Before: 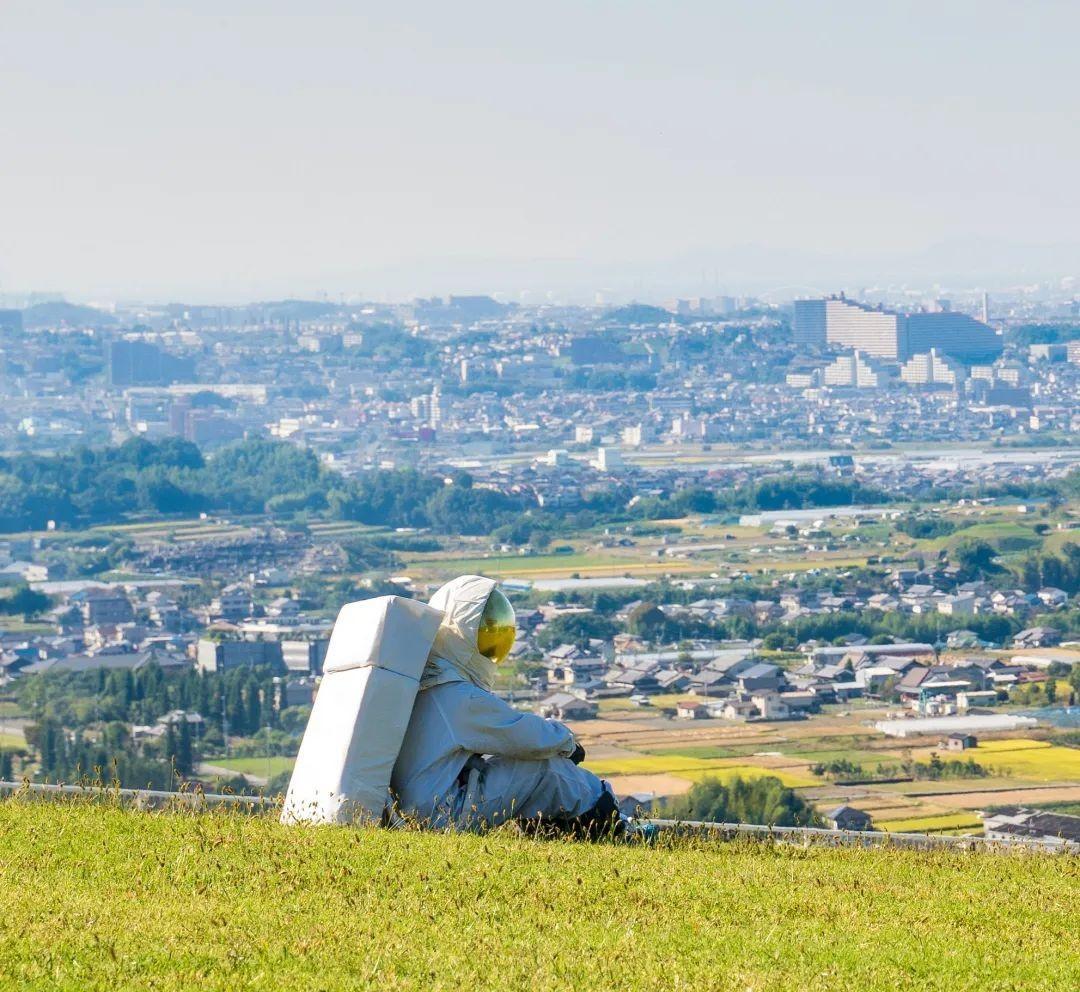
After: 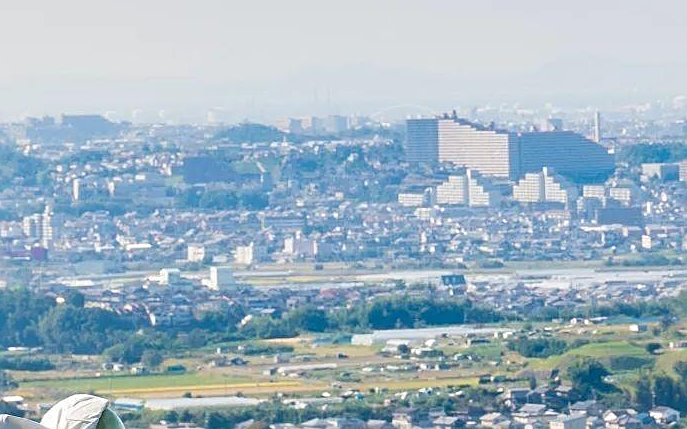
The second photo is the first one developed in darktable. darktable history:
crop: left 36.005%, top 18.293%, right 0.31%, bottom 38.444%
sharpen: on, module defaults
